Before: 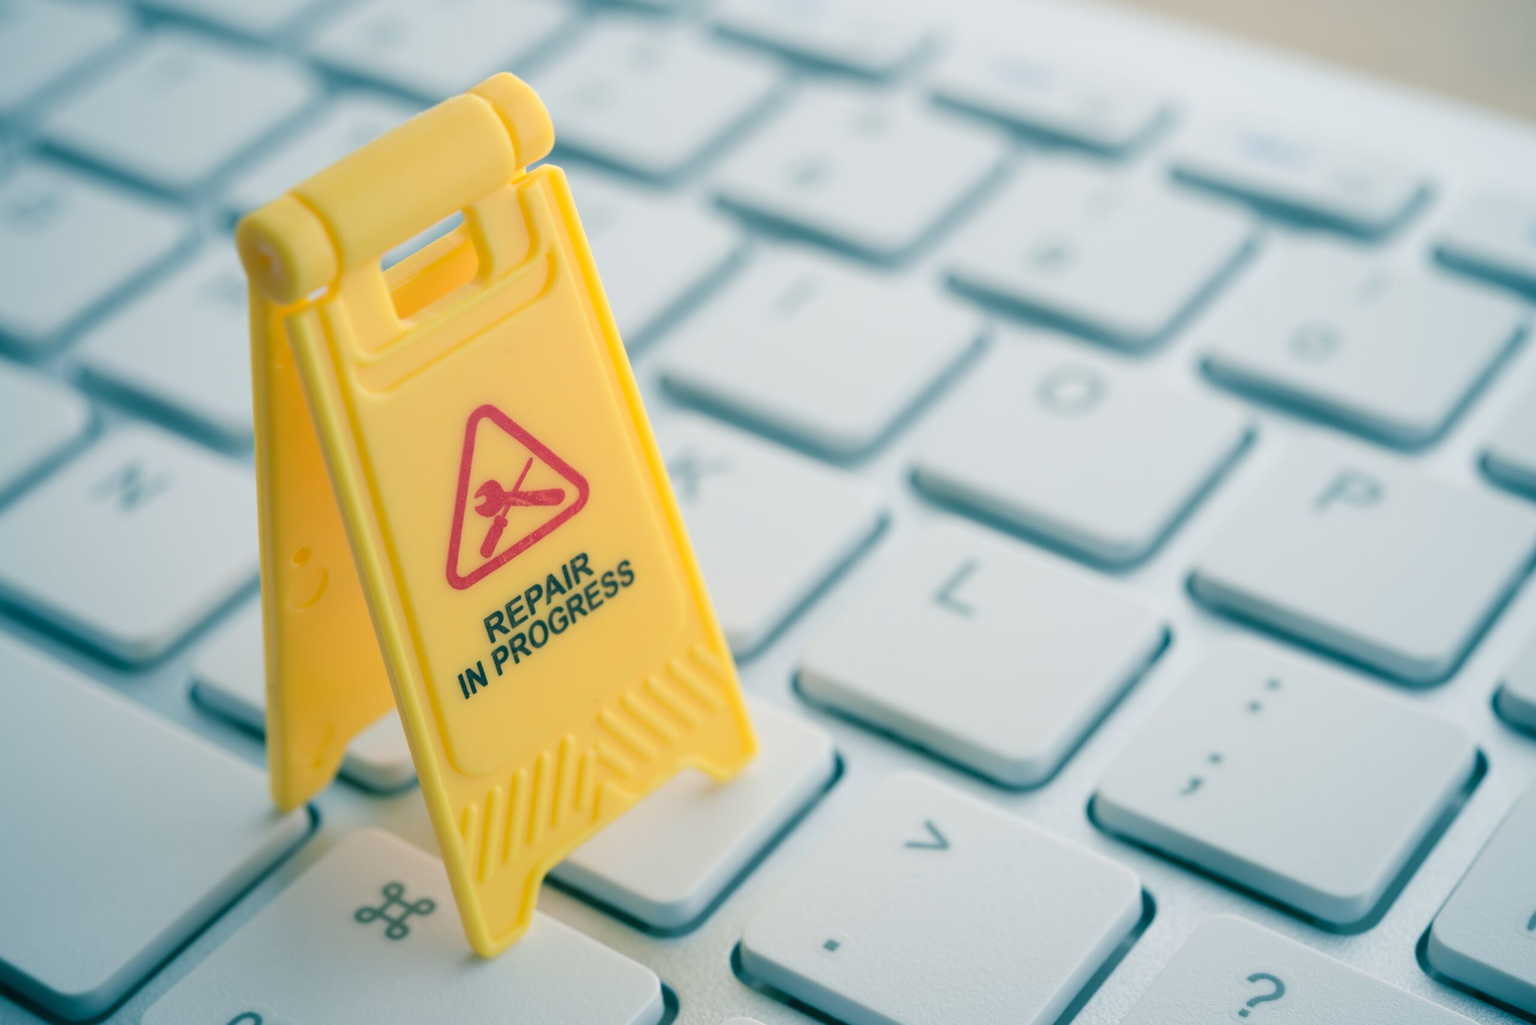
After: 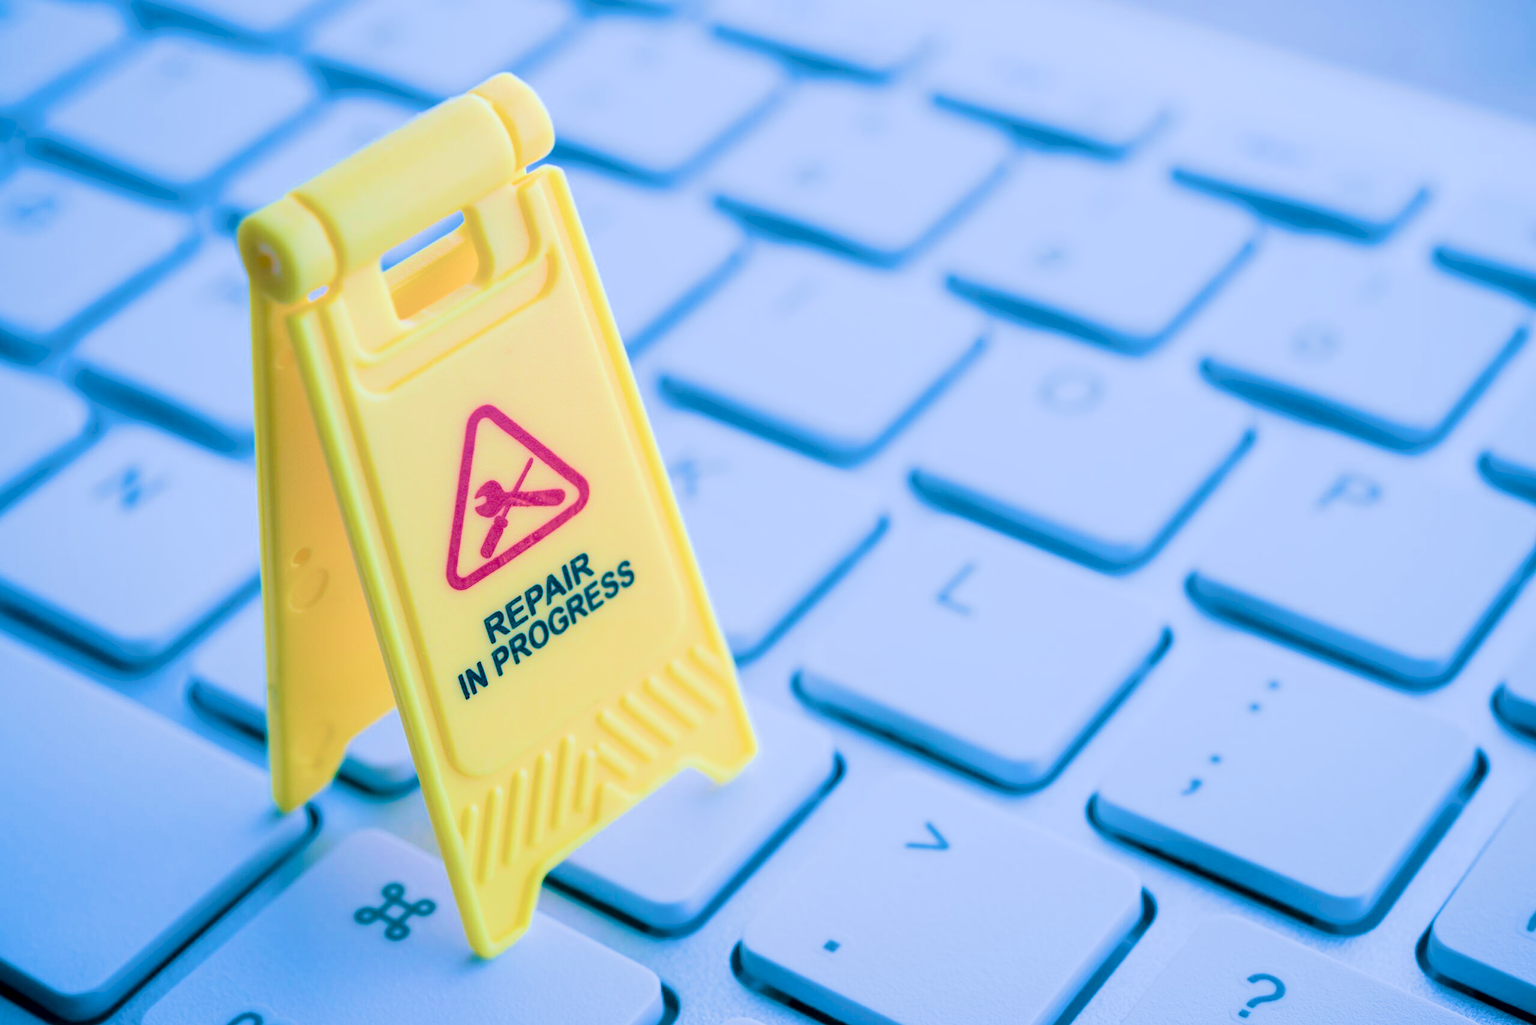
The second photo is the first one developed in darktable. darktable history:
local contrast: on, module defaults
color balance rgb: shadows lift › chroma 4.21%, shadows lift › hue 252.22°, highlights gain › chroma 1.36%, highlights gain › hue 50.24°, perceptual saturation grading › mid-tones 6.33%, perceptual saturation grading › shadows 72.44%, perceptual brilliance grading › highlights 11.59%, contrast 5.05%
filmic rgb: black relative exposure -7.65 EV, white relative exposure 4.56 EV, hardness 3.61
tone equalizer: -8 EV -0.417 EV, -7 EV -0.389 EV, -6 EV -0.333 EV, -5 EV -0.222 EV, -3 EV 0.222 EV, -2 EV 0.333 EV, -1 EV 0.389 EV, +0 EV 0.417 EV, edges refinement/feathering 500, mask exposure compensation -1.57 EV, preserve details no
color calibration: illuminant custom, x 0.422, y 0.412, temperature 3284.99 K
velvia: strength 82.96%
